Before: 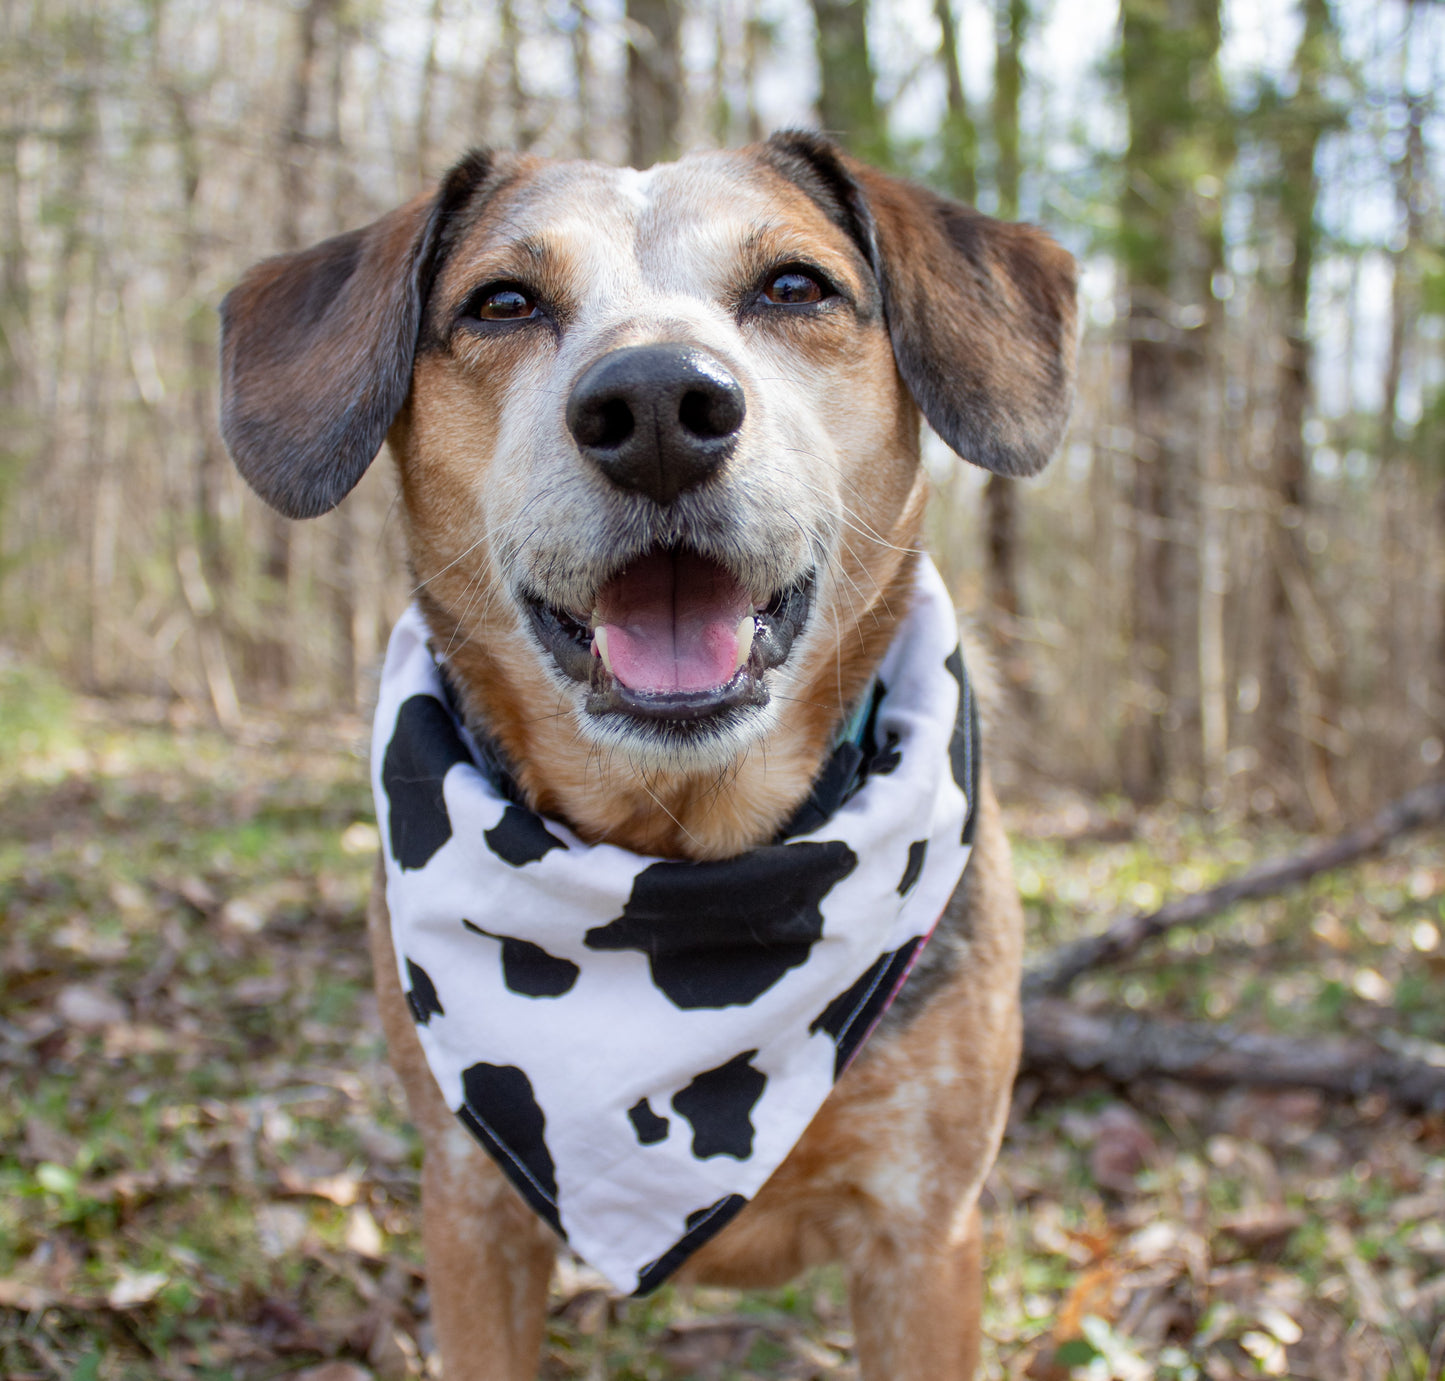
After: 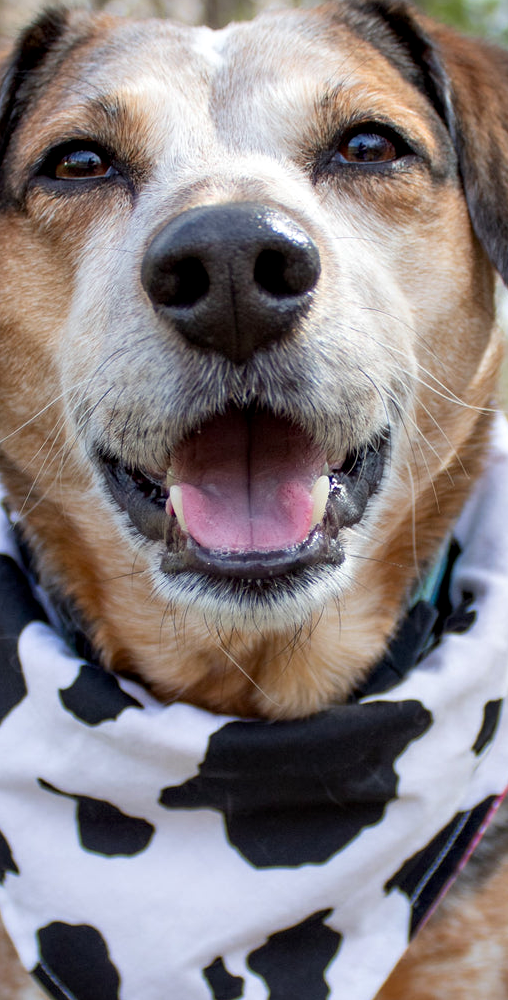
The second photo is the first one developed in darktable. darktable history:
crop and rotate: left 29.476%, top 10.214%, right 35.32%, bottom 17.333%
contrast equalizer: octaves 7, y [[0.6 ×6], [0.55 ×6], [0 ×6], [0 ×6], [0 ×6]], mix 0.3
